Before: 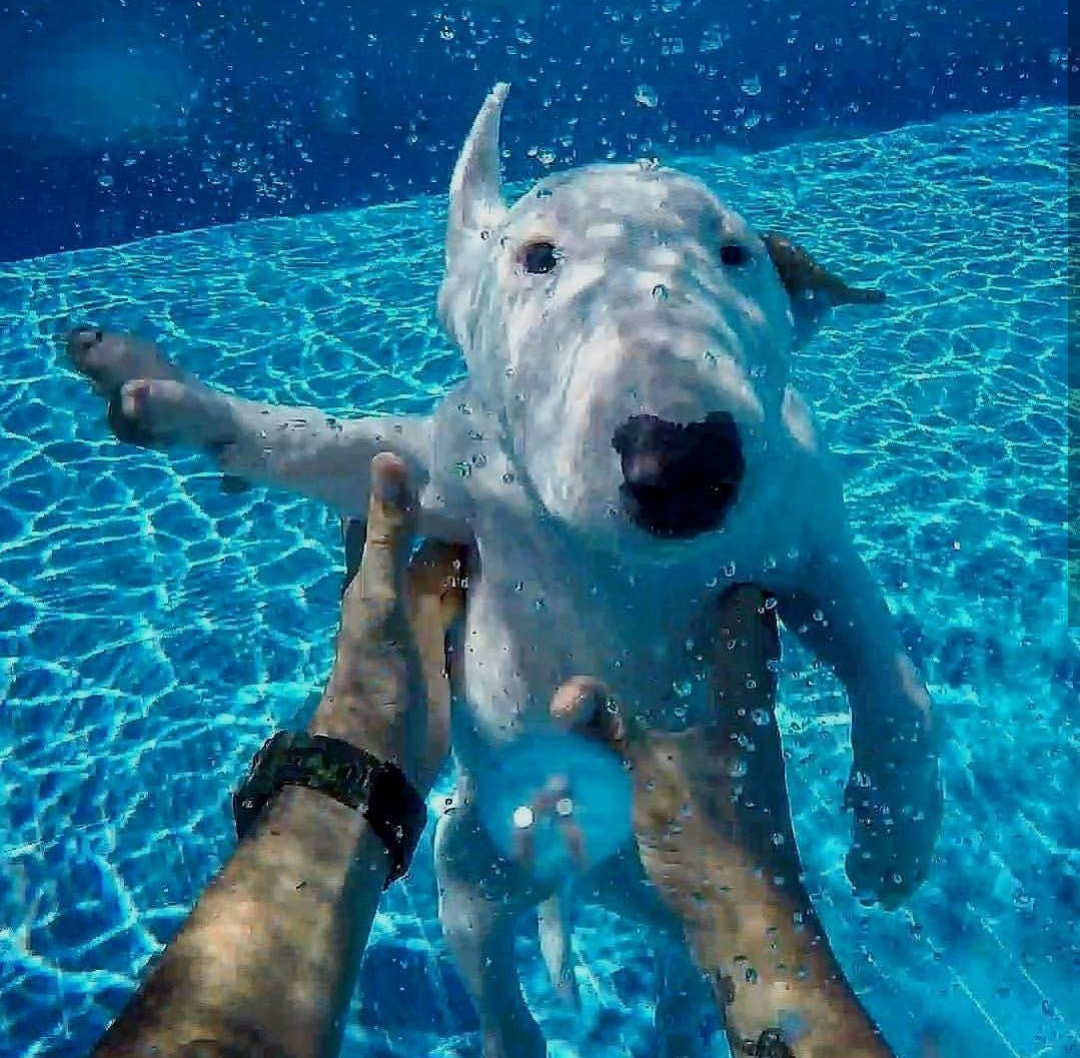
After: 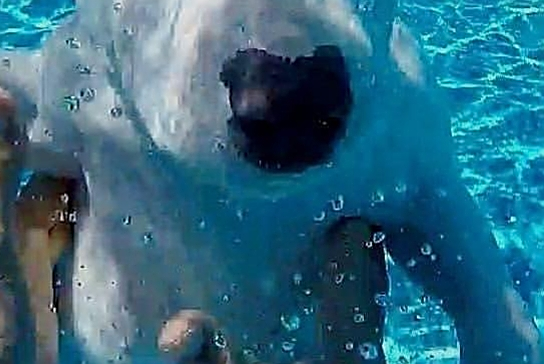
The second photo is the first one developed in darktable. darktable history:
crop: left 36.346%, top 34.613%, right 13.209%, bottom 30.953%
sharpen: on, module defaults
